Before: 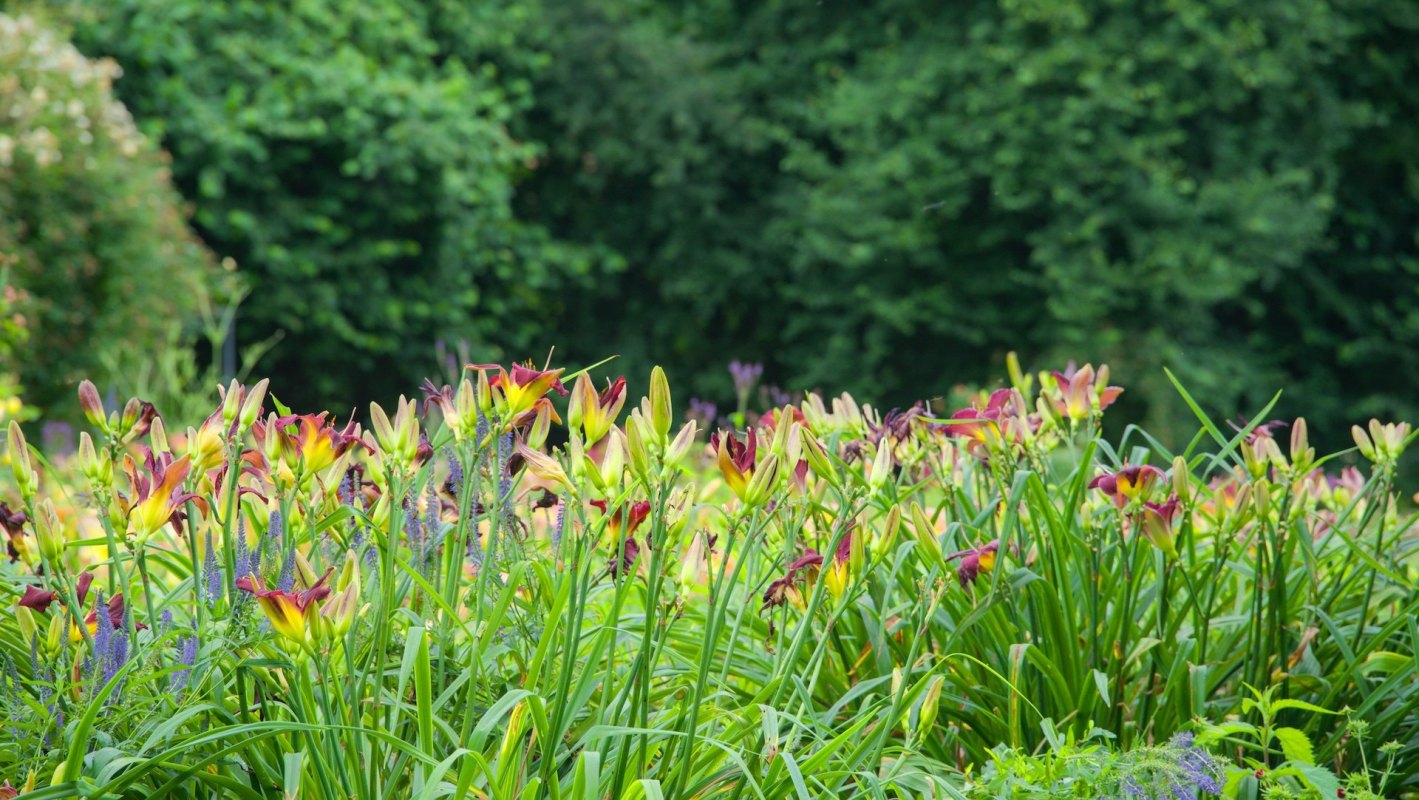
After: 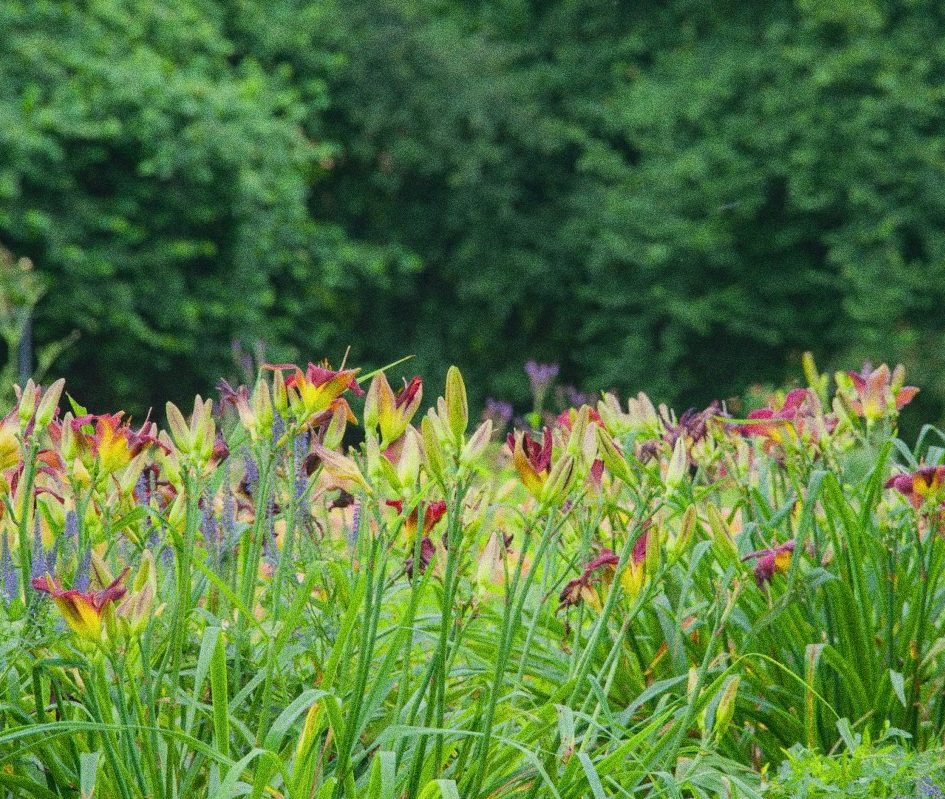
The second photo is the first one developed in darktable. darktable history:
crop and rotate: left 14.436%, right 18.898%
color balance rgb: perceptual saturation grading › global saturation -0.31%, global vibrance -8%, contrast -13%, saturation formula JzAzBz (2021)
grain: strength 49.07%
